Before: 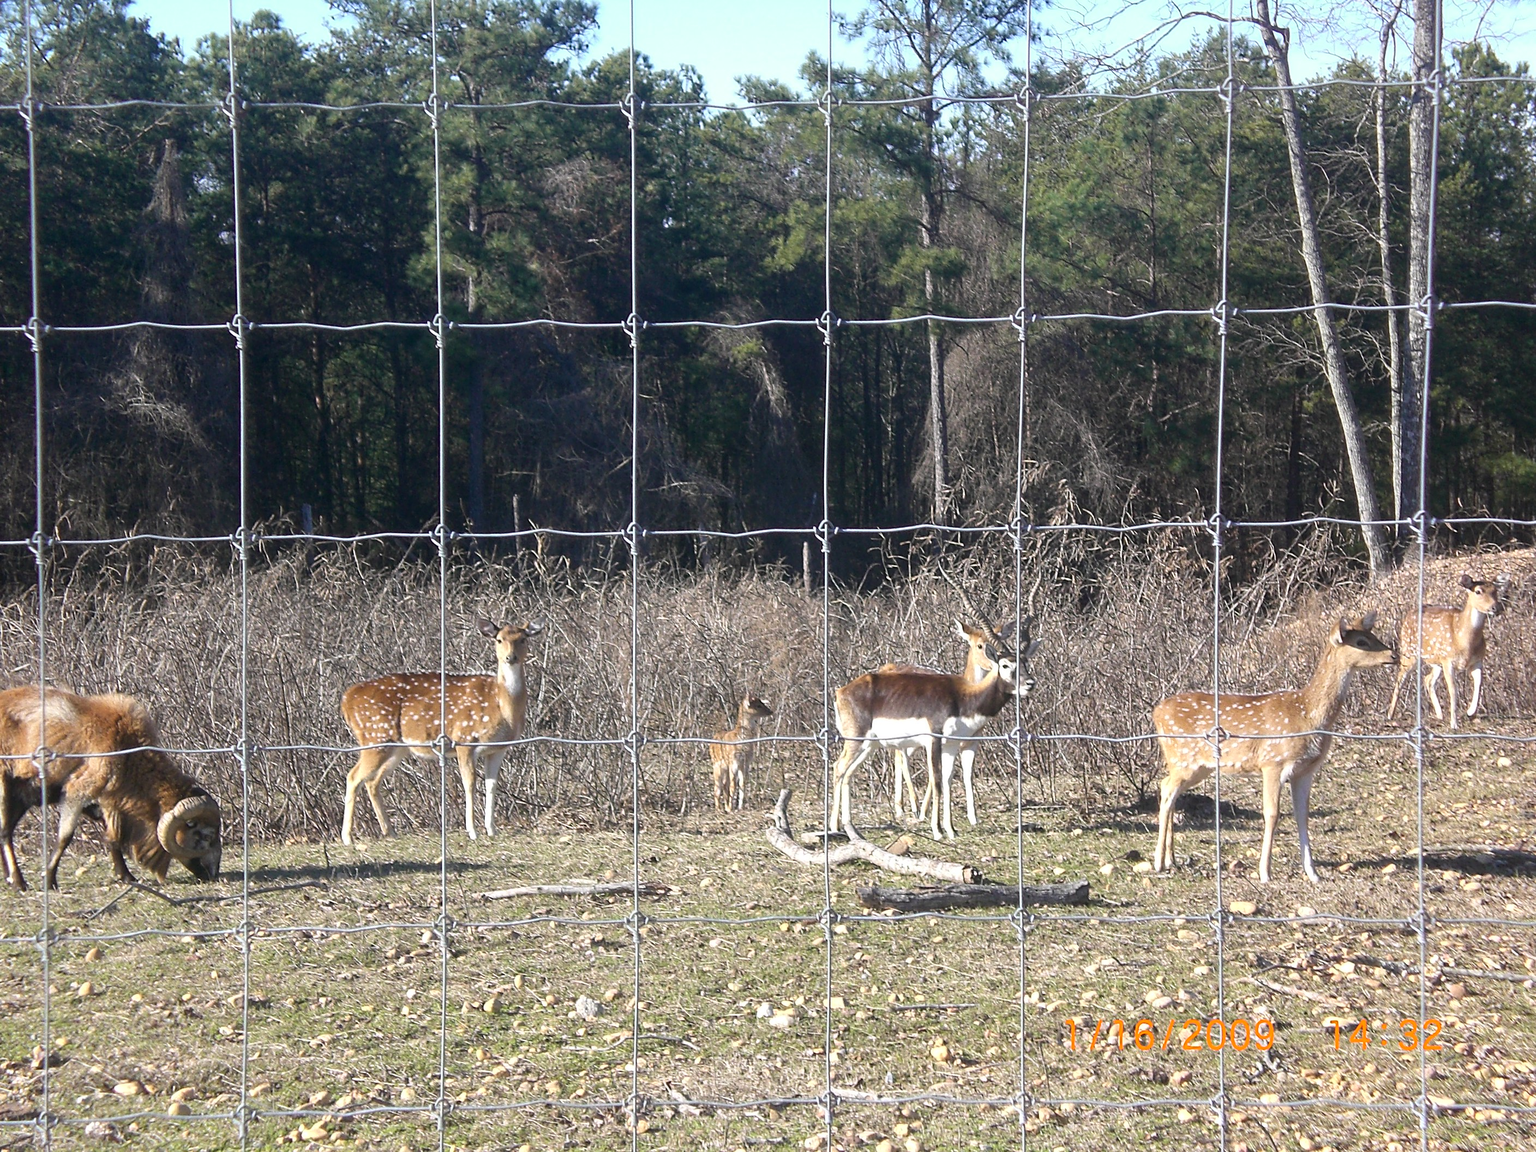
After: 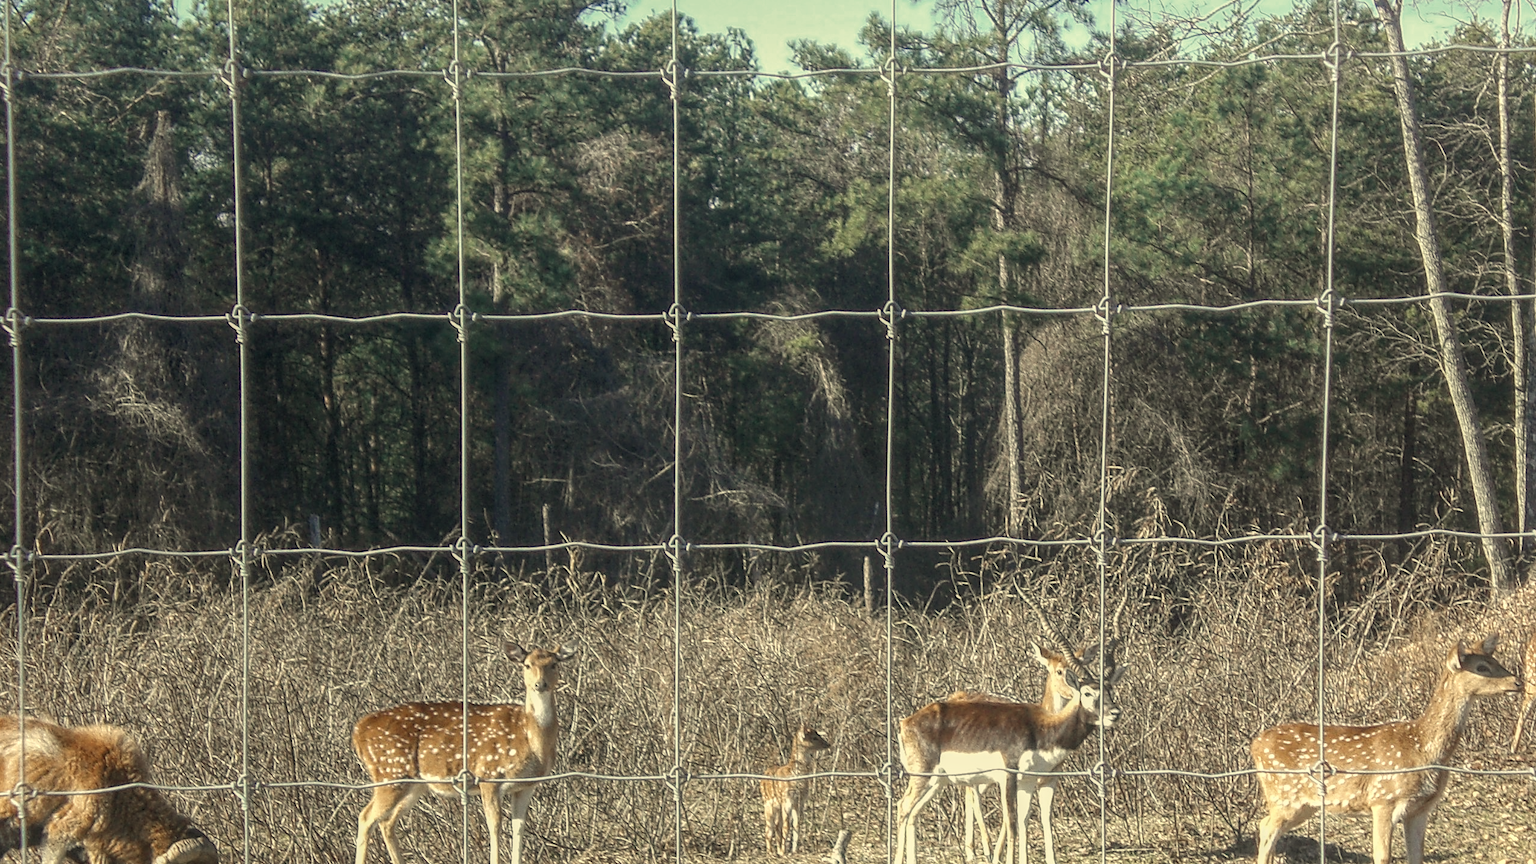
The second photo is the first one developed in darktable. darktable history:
crop: left 1.509%, top 3.452%, right 7.696%, bottom 28.452%
local contrast: highlights 66%, shadows 33%, detail 166%, midtone range 0.2
tone equalizer: on, module defaults
color zones: curves: ch0 [(0, 0.5) (0.125, 0.4) (0.25, 0.5) (0.375, 0.4) (0.5, 0.4) (0.625, 0.35) (0.75, 0.35) (0.875, 0.5)]; ch1 [(0, 0.35) (0.125, 0.45) (0.25, 0.35) (0.375, 0.35) (0.5, 0.35) (0.625, 0.35) (0.75, 0.45) (0.875, 0.35)]; ch2 [(0, 0.6) (0.125, 0.5) (0.25, 0.5) (0.375, 0.6) (0.5, 0.6) (0.625, 0.5) (0.75, 0.5) (0.875, 0.5)]
white balance: red 1.08, blue 0.791
color correction: highlights a* -4.73, highlights b* 5.06, saturation 0.97
